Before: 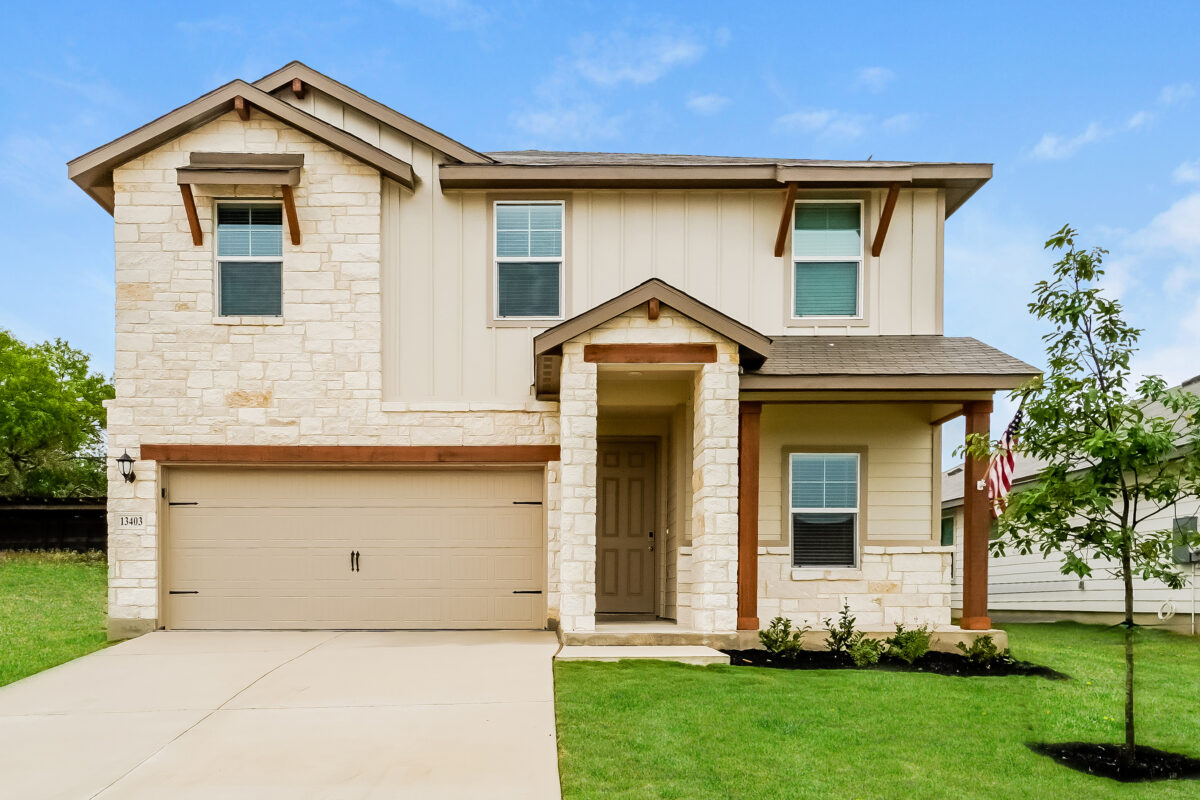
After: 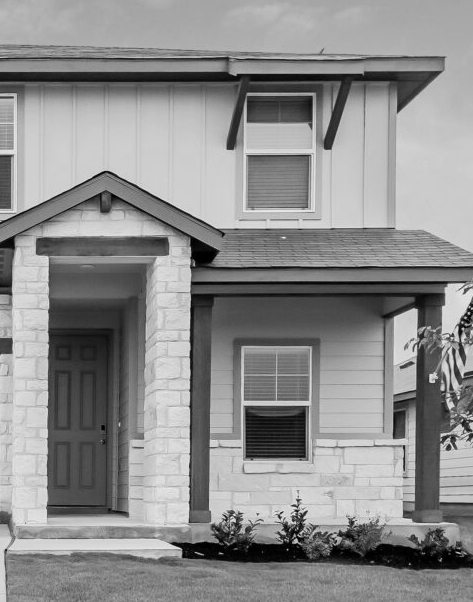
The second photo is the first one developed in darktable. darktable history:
monochrome: a 30.25, b 92.03
crop: left 45.721%, top 13.393%, right 14.118%, bottom 10.01%
